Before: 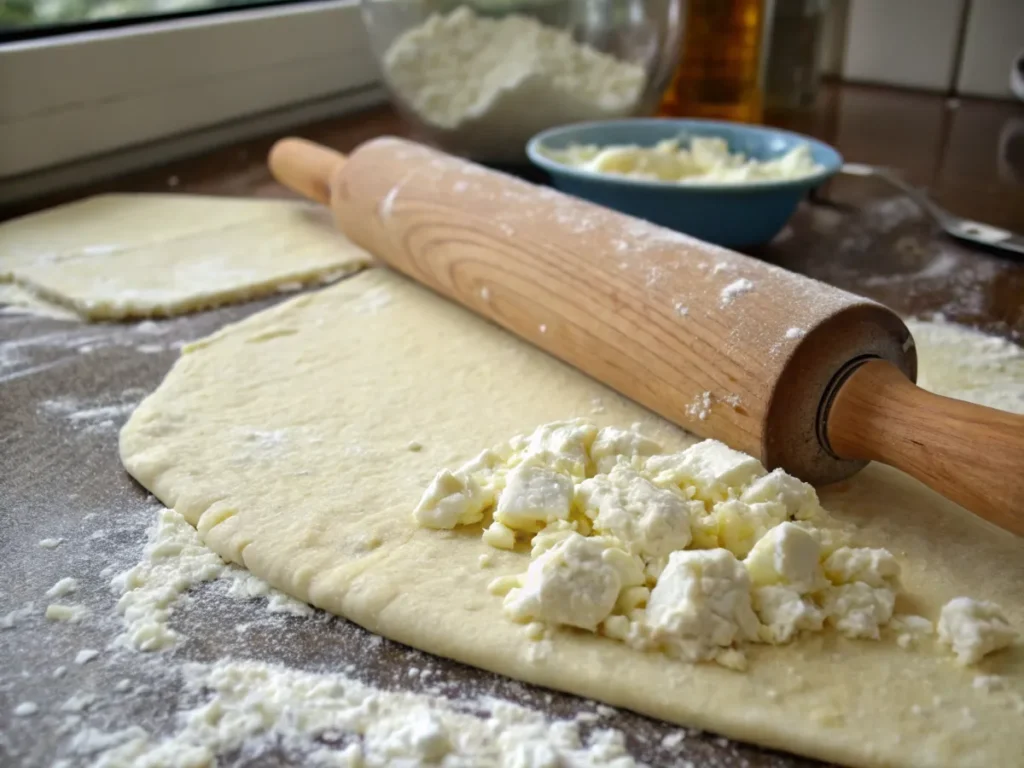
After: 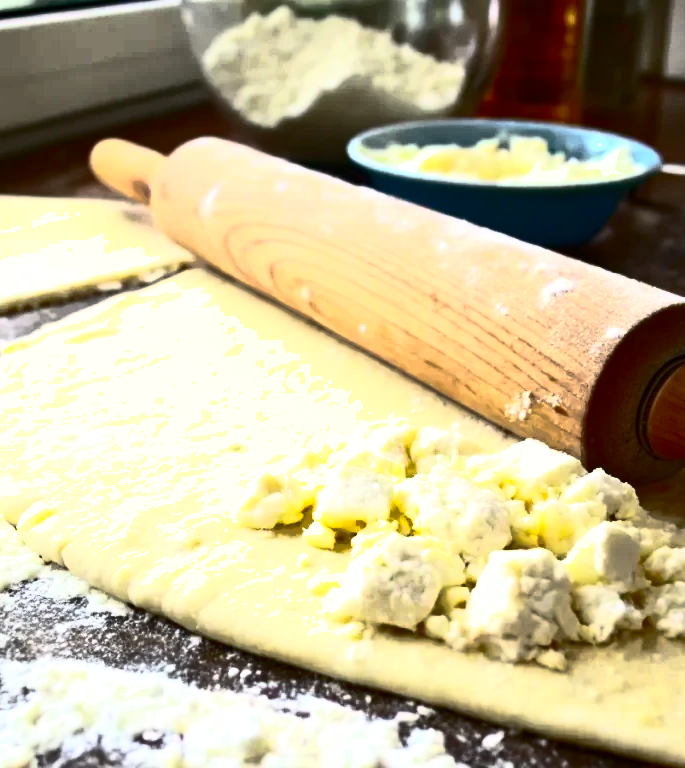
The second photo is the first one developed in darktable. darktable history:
contrast brightness saturation: contrast 0.941, brightness 0.2
crop and rotate: left 17.672%, right 15.375%
shadows and highlights: highlights color adjustment 73.16%
color balance rgb: perceptual saturation grading › global saturation 0.168%, perceptual brilliance grading › highlights 16.239%, perceptual brilliance grading › shadows -13.656%, global vibrance 10.009%
